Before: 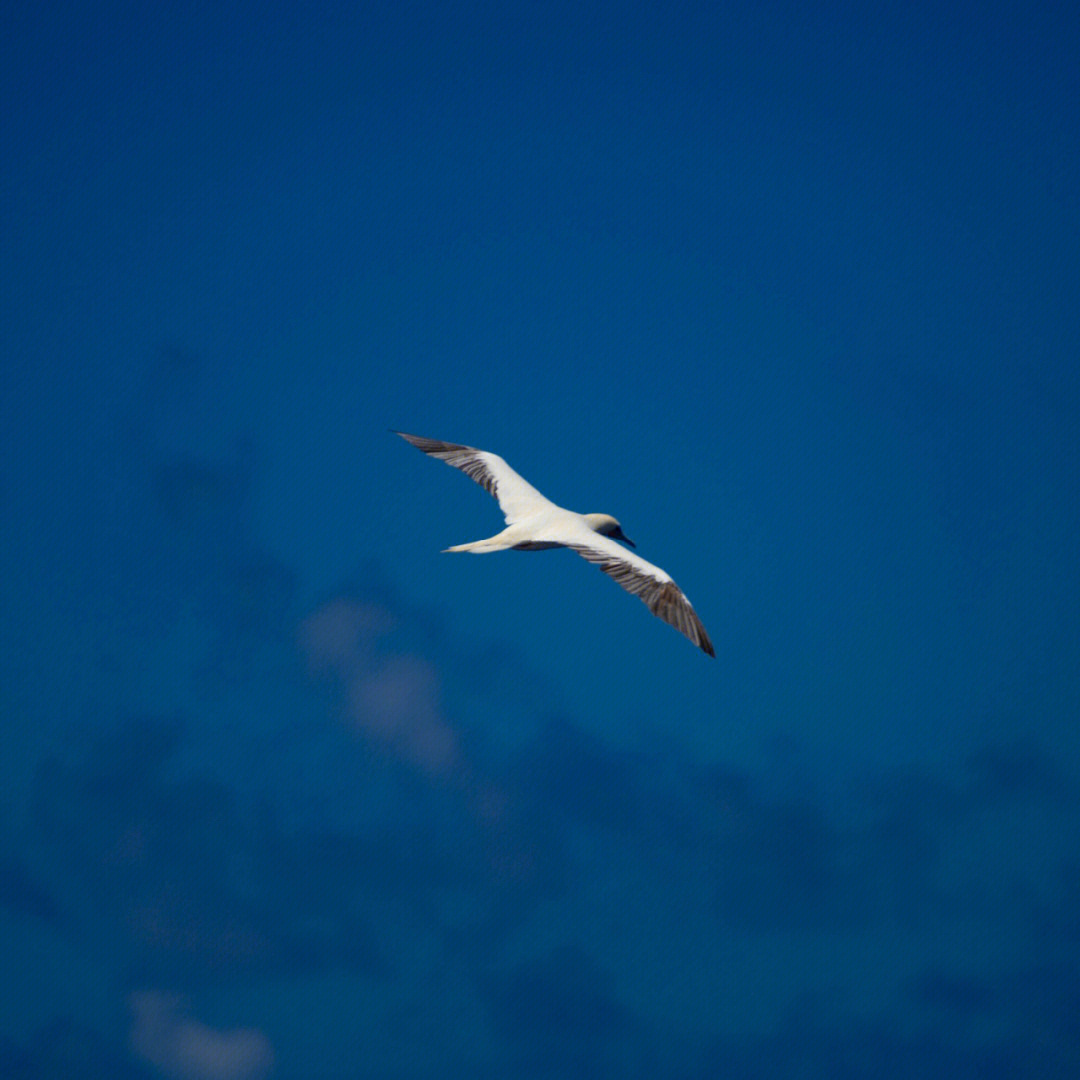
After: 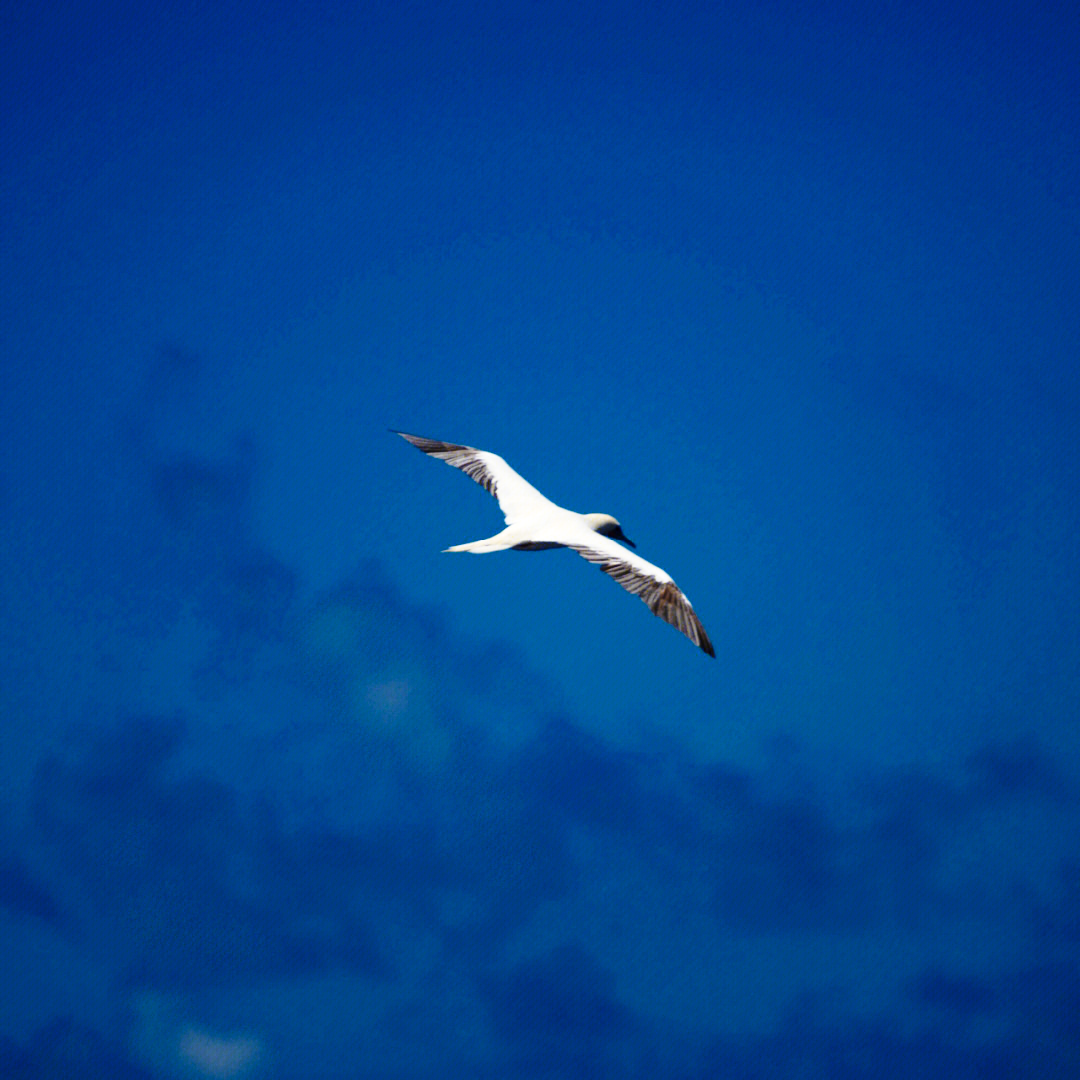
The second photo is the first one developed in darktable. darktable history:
base curve: curves: ch0 [(0, 0) (0.028, 0.03) (0.121, 0.232) (0.46, 0.748) (0.859, 0.968) (1, 1)], preserve colors none
color balance rgb: perceptual saturation grading › global saturation 0.509%, global vibrance 9.648%, contrast 15.529%, saturation formula JzAzBz (2021)
